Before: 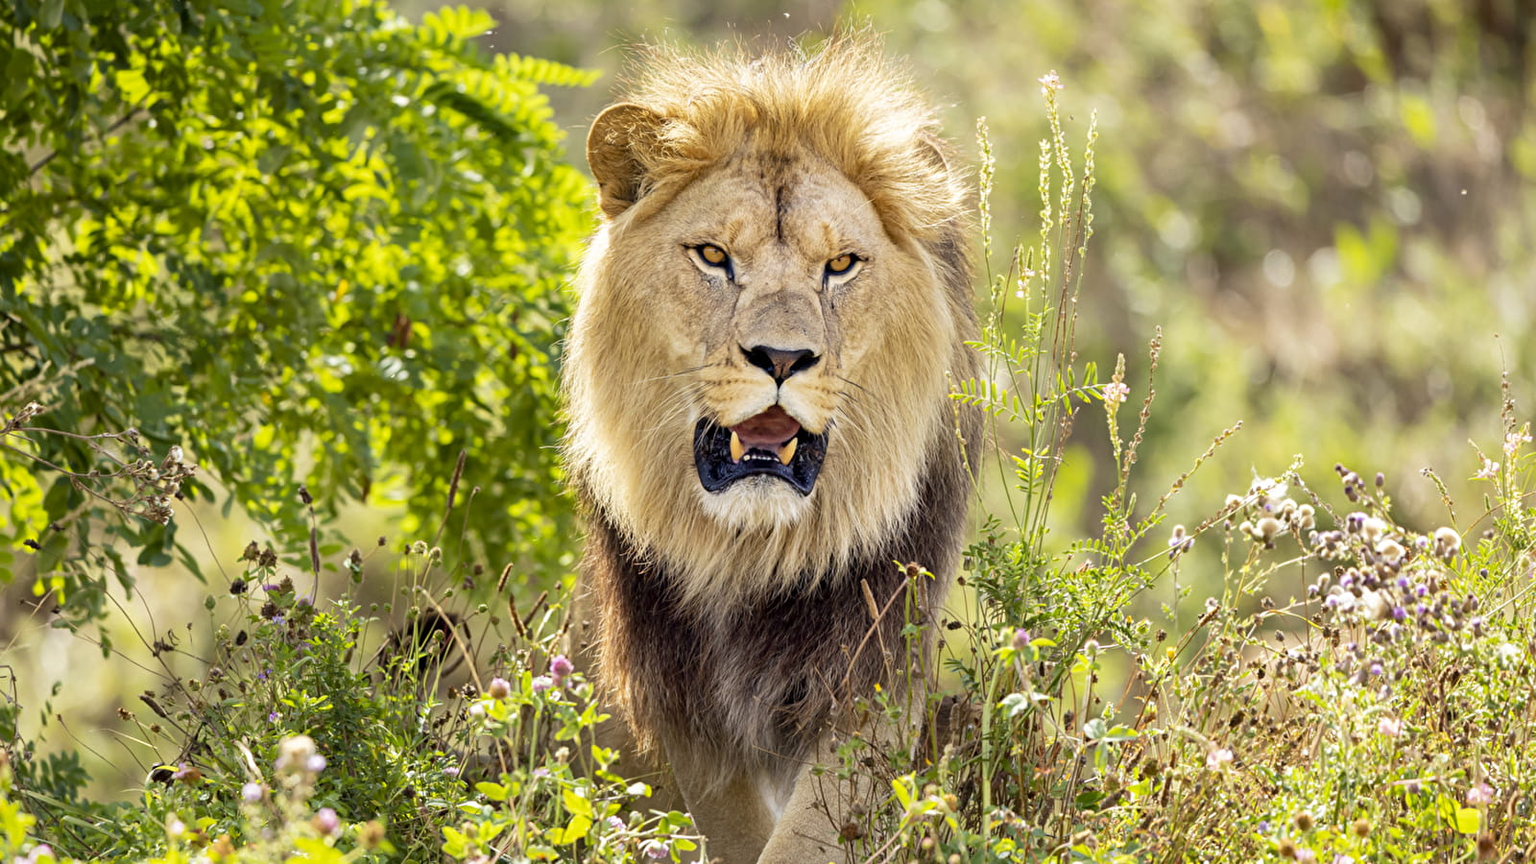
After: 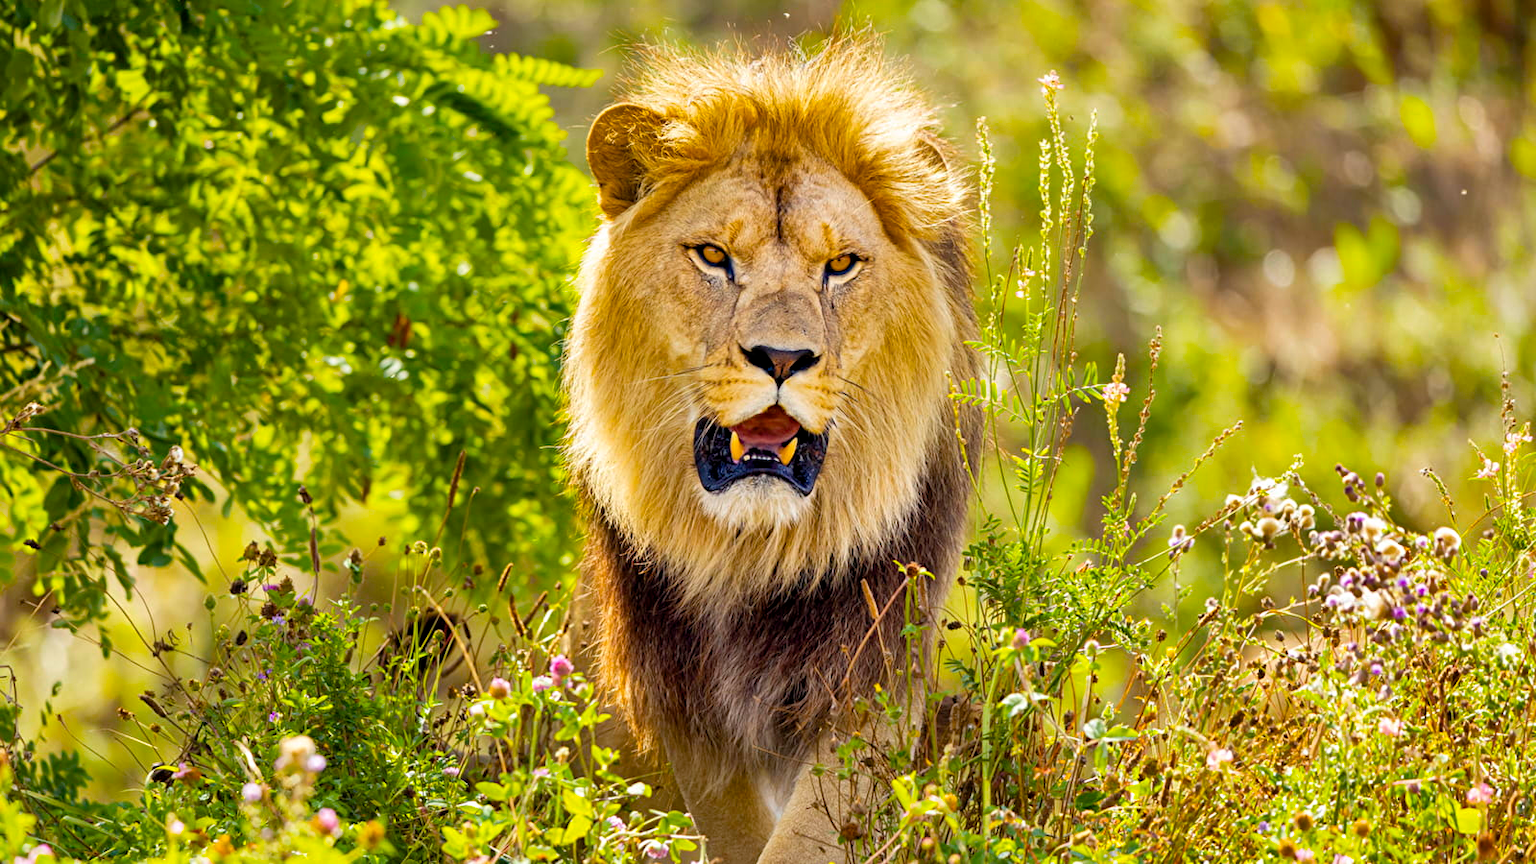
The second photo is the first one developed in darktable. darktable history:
color balance rgb: linear chroma grading › global chroma 15%, perceptual saturation grading › global saturation 30%
shadows and highlights: low approximation 0.01, soften with gaussian
